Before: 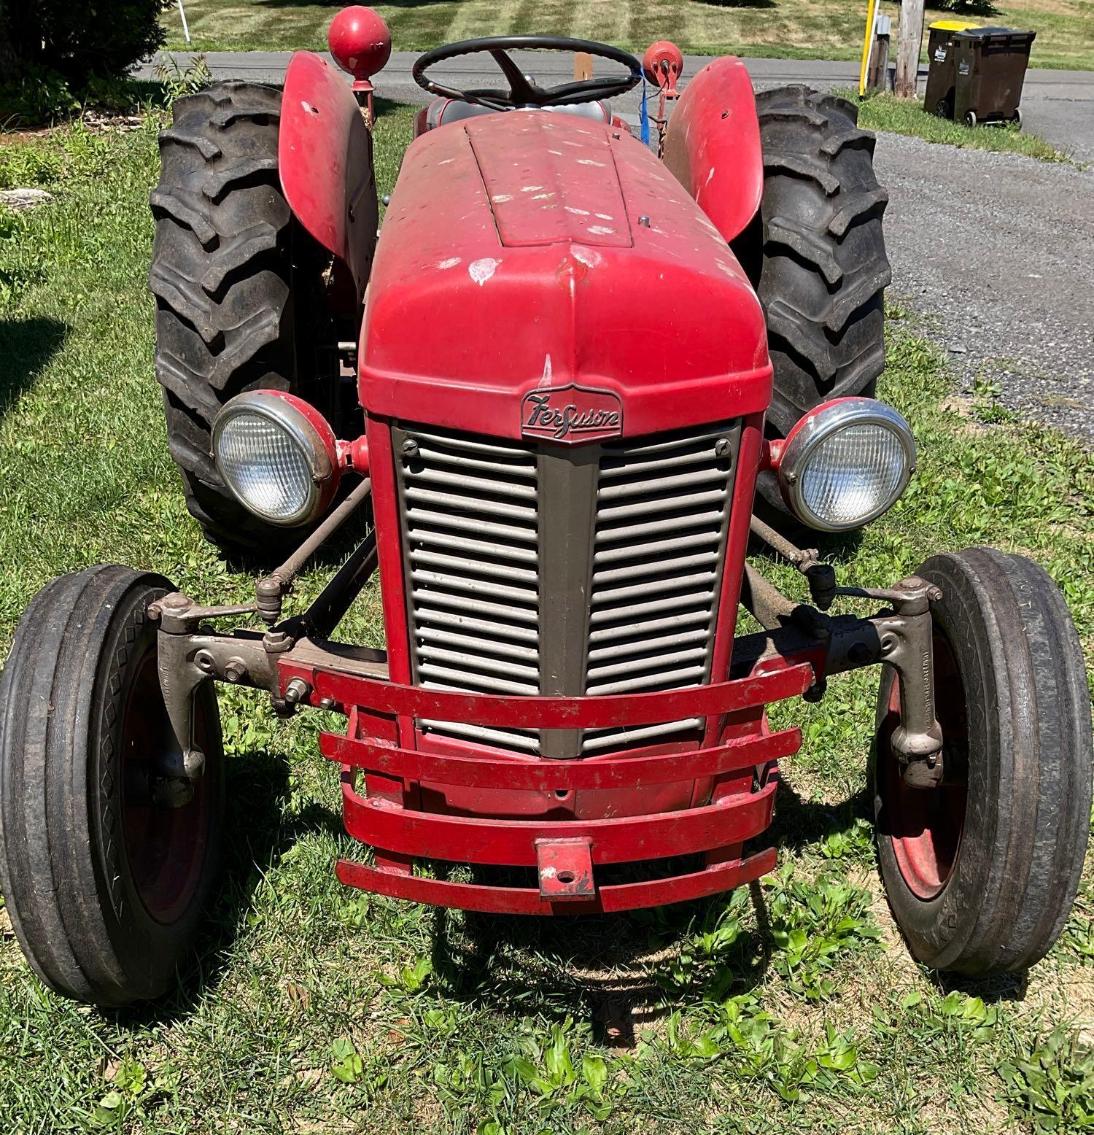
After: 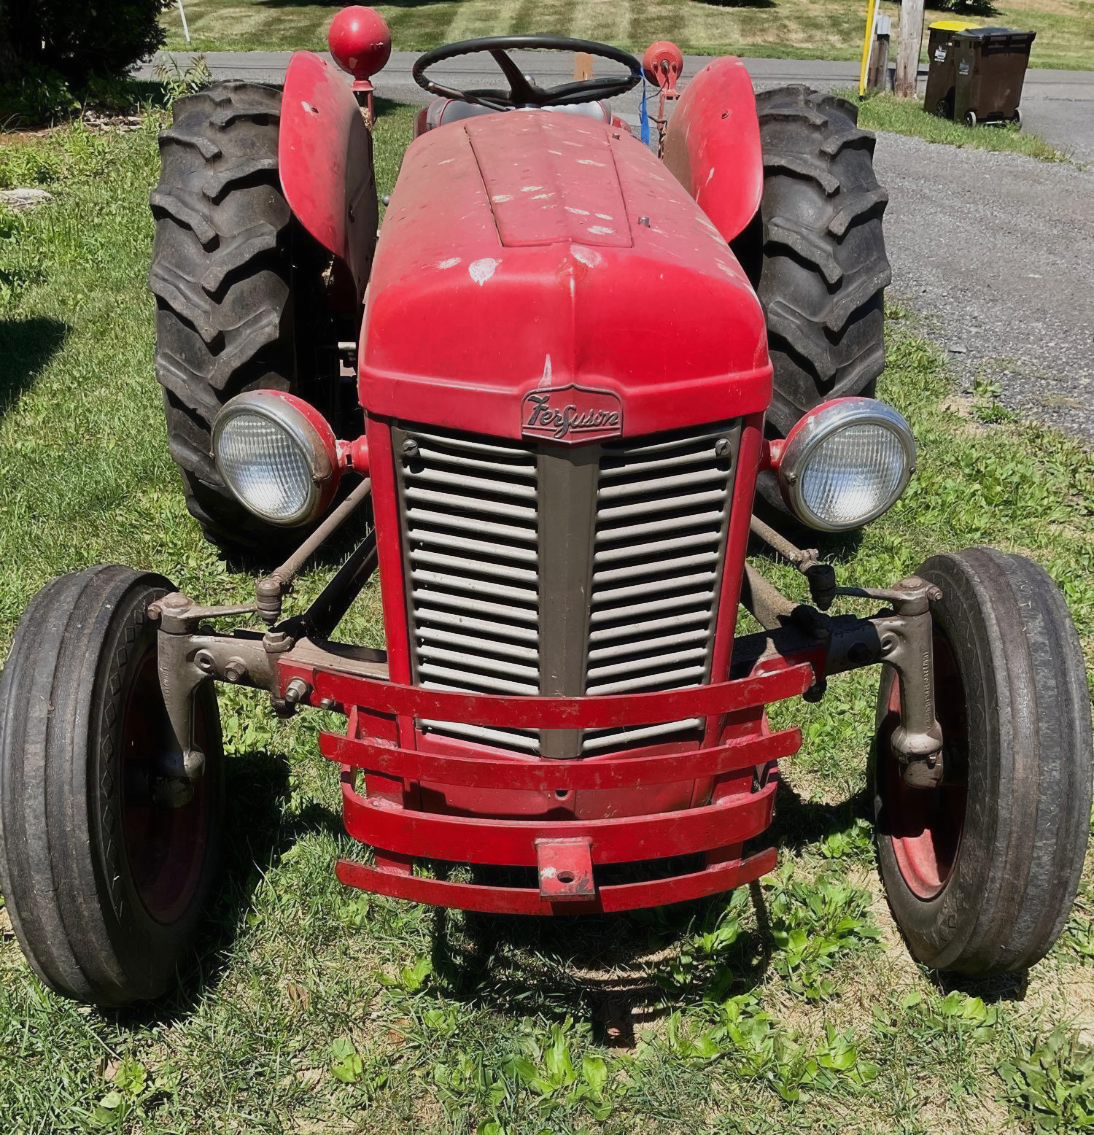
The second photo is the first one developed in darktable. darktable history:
contrast equalizer: octaves 7, y [[0.502, 0.505, 0.512, 0.529, 0.564, 0.588], [0.5 ×6], [0.502, 0.505, 0.512, 0.529, 0.564, 0.588], [0, 0.001, 0.001, 0.004, 0.008, 0.011], [0, 0.001, 0.001, 0.004, 0.008, 0.011]], mix -1
raw chromatic aberrations: on, module defaults
denoise (profiled): strength 1.2, preserve shadows 1.8, a [-1, 0, 0], y [[0.5 ×7] ×4, [0 ×7], [0.5 ×7]], compensate highlight preservation false
sigmoid "neutral gray": contrast 1.22, skew 0.65
